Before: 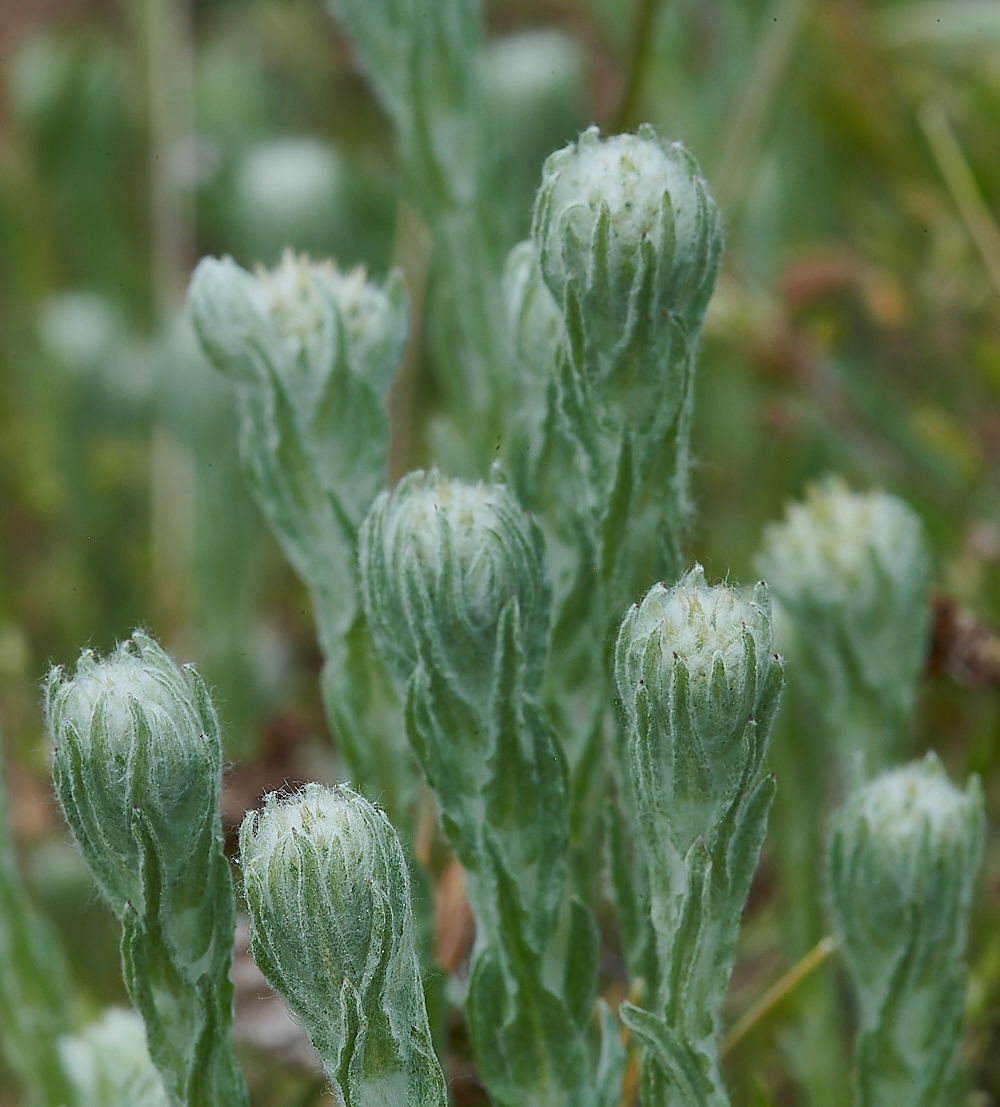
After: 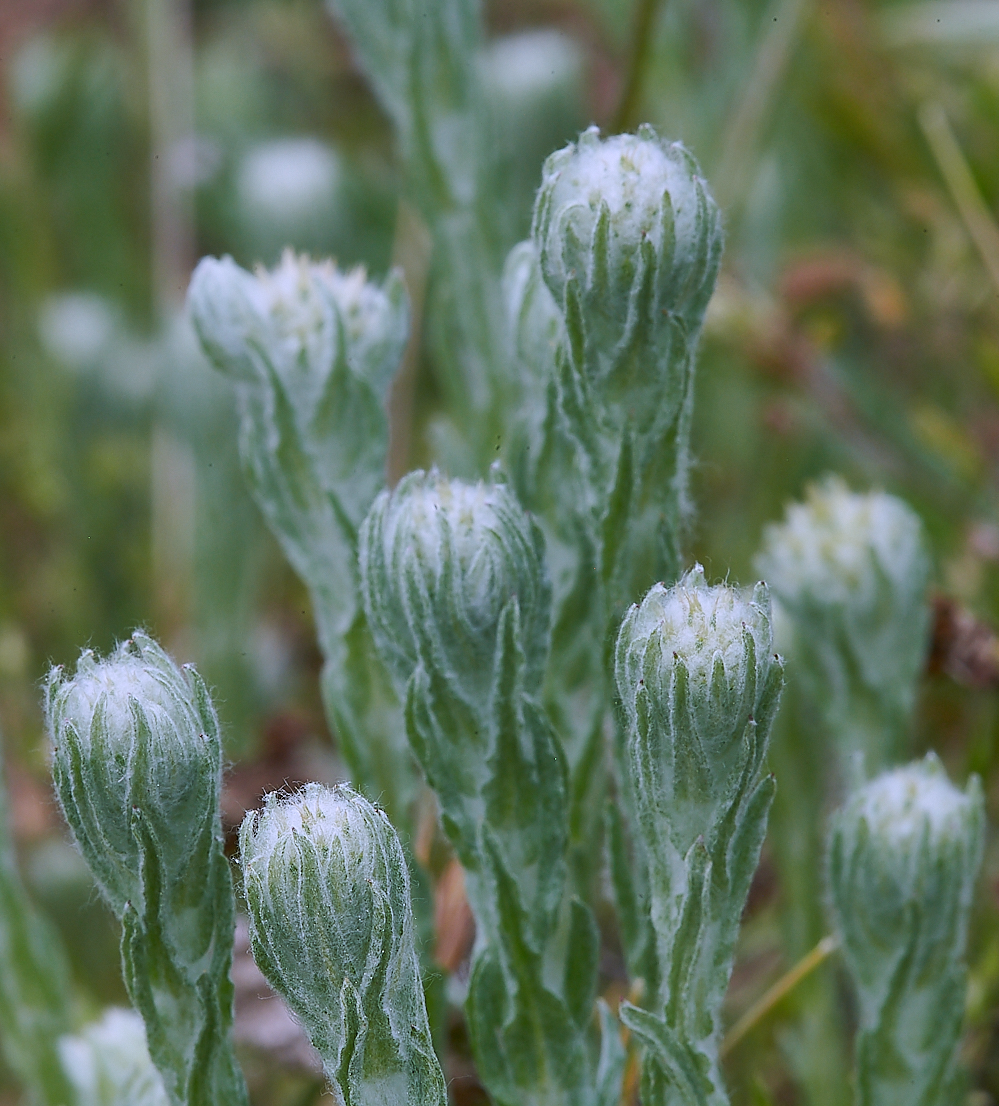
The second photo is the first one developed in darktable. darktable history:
white balance: red 1.042, blue 1.17
